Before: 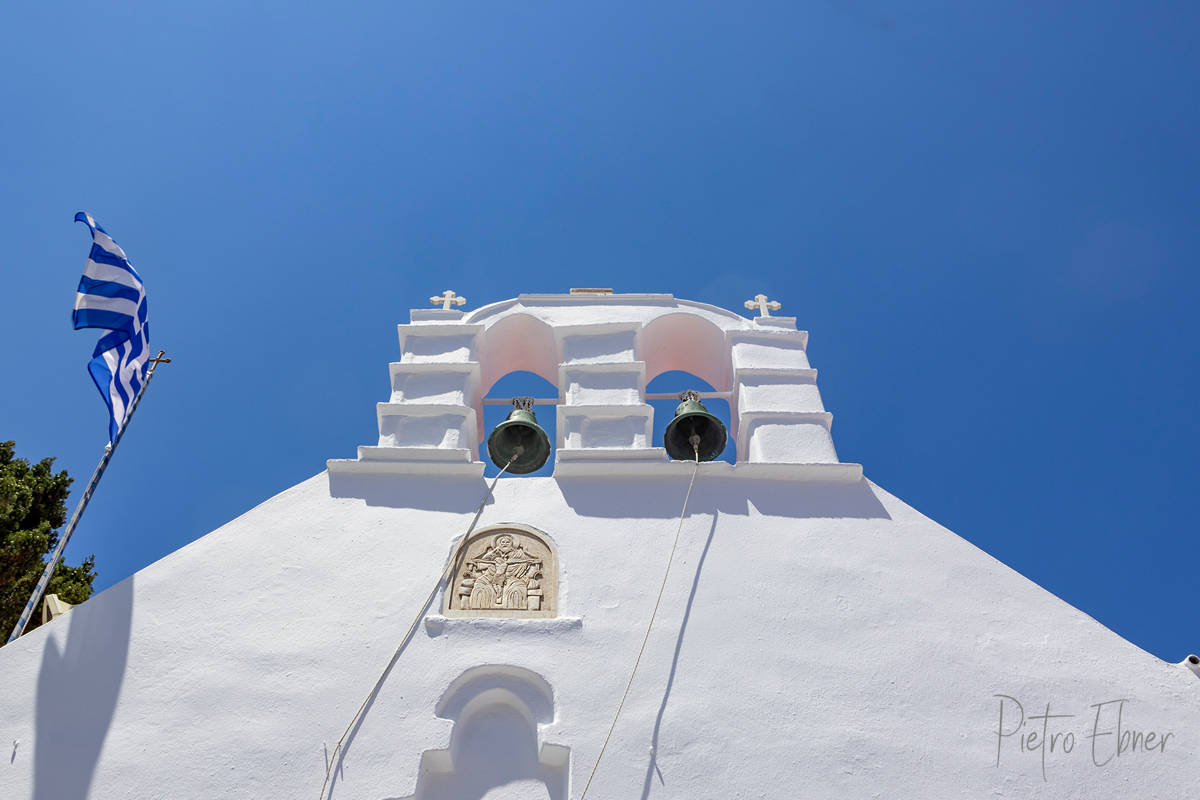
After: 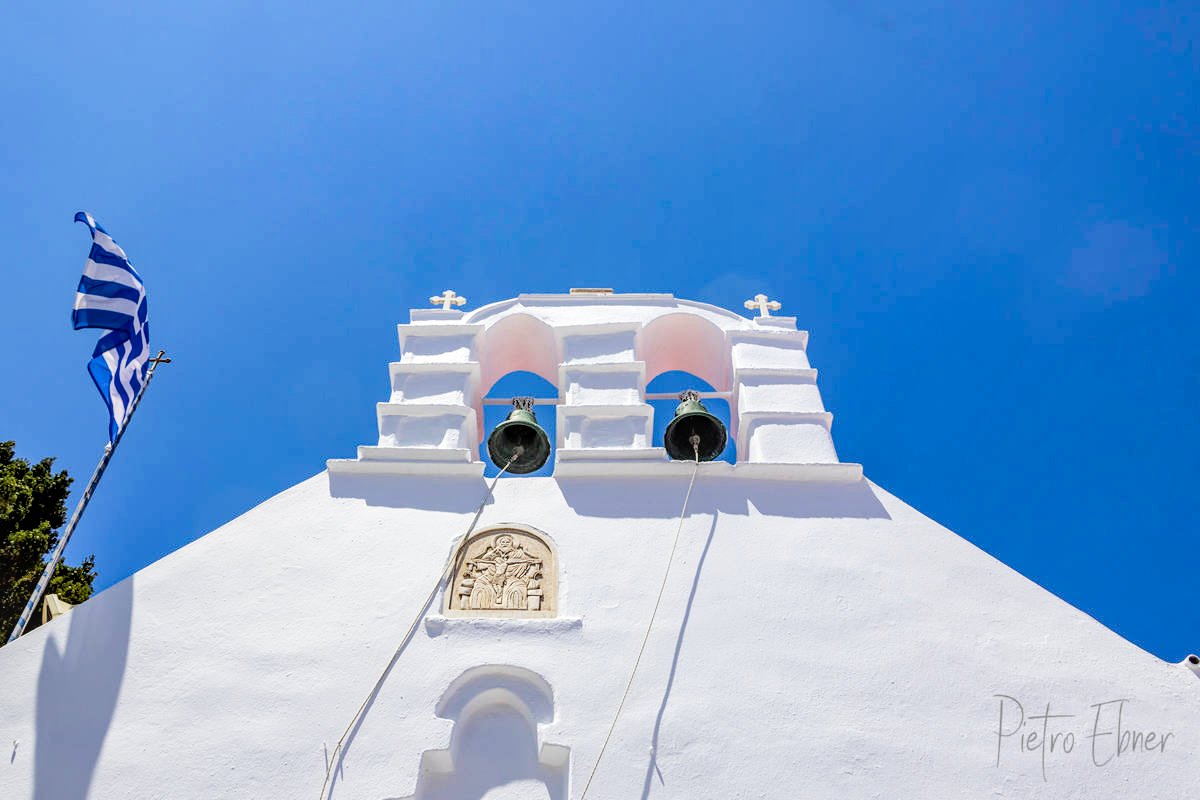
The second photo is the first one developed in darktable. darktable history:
local contrast: on, module defaults
color balance rgb: perceptual saturation grading › global saturation 20%, global vibrance 20%
exposure: black level correction 0, exposure 0.5 EV, compensate highlight preservation false
filmic rgb: black relative exposure -5 EV, white relative exposure 3.5 EV, hardness 3.19, contrast 1.2, highlights saturation mix -30%
